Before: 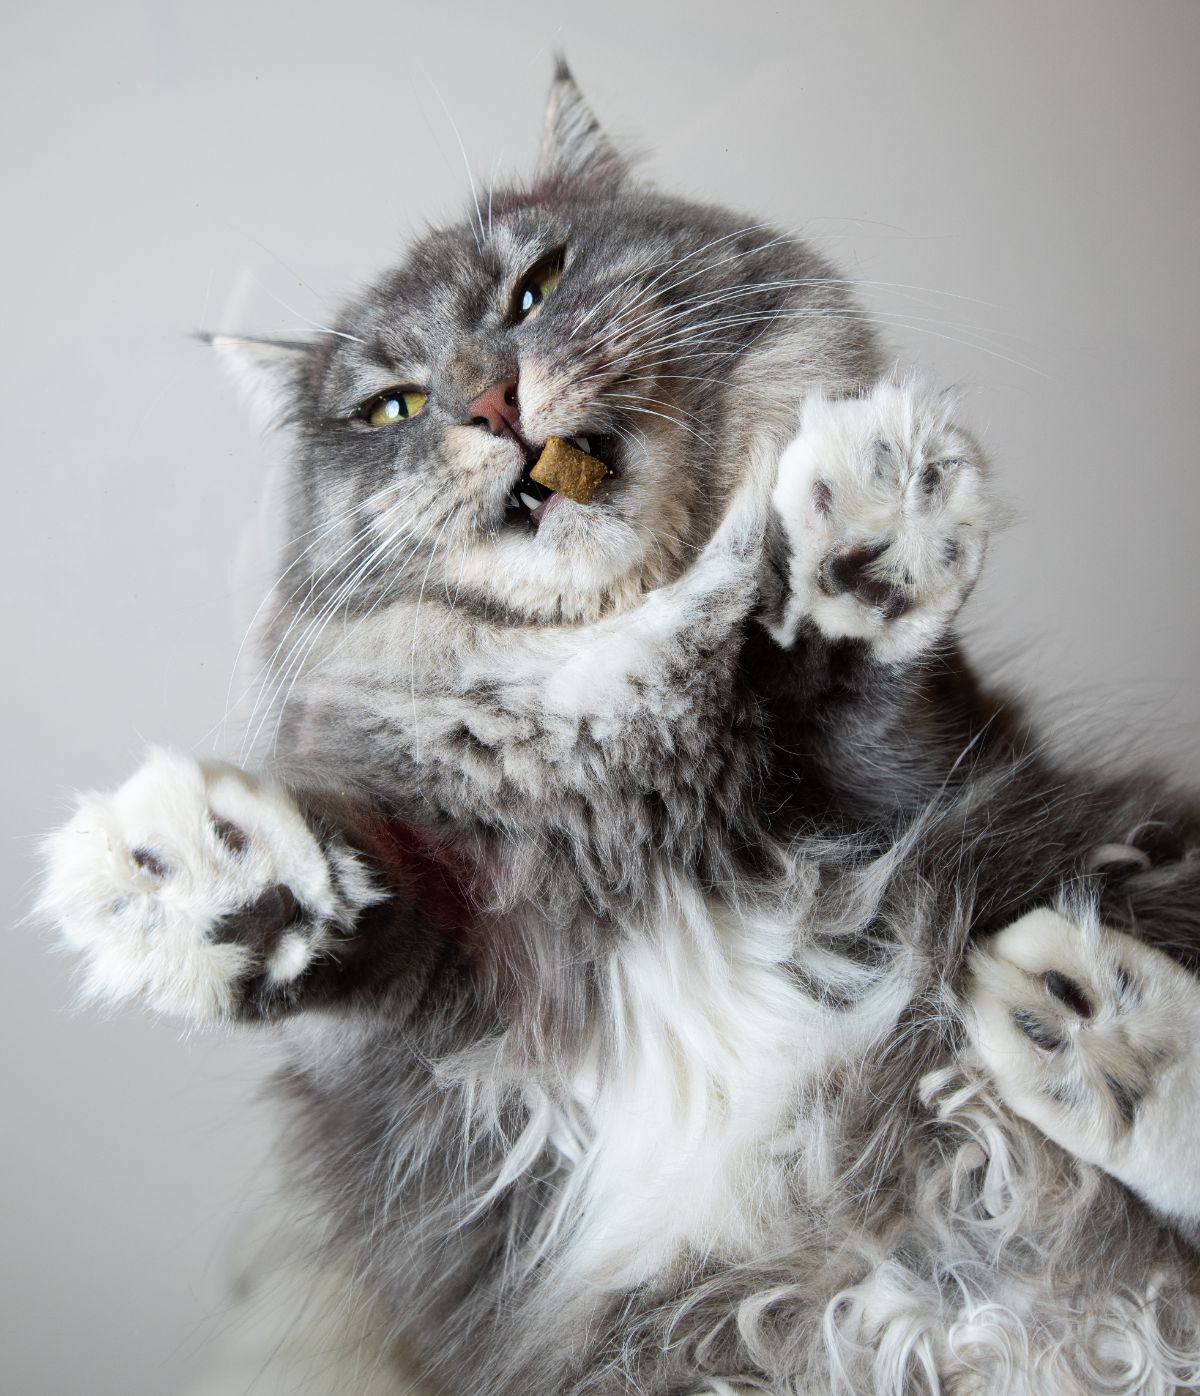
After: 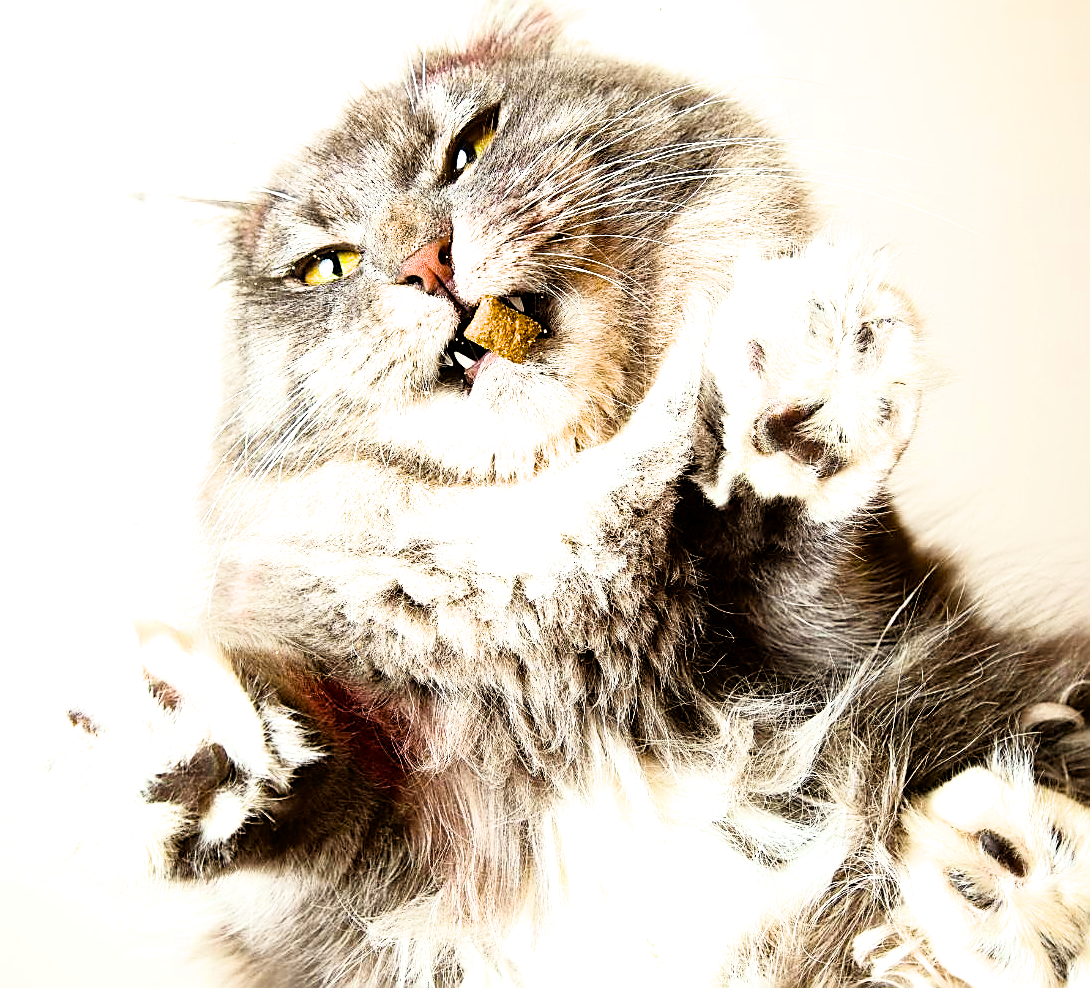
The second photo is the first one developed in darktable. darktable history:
sharpen: amount 0.988
filmic rgb: black relative exposure -7.65 EV, white relative exposure 4.56 EV, hardness 3.61
crop: left 5.52%, top 10.124%, right 3.641%, bottom 19.093%
color balance rgb: shadows lift › chroma 1.89%, shadows lift › hue 261.95°, power › chroma 2.485%, power › hue 70.13°, perceptual saturation grading › global saturation 29.633%, perceptual brilliance grading › global brilliance 34.976%, perceptual brilliance grading › highlights 50.021%, perceptual brilliance grading › mid-tones 59.677%, perceptual brilliance grading › shadows 34.861%, global vibrance 12.427%
